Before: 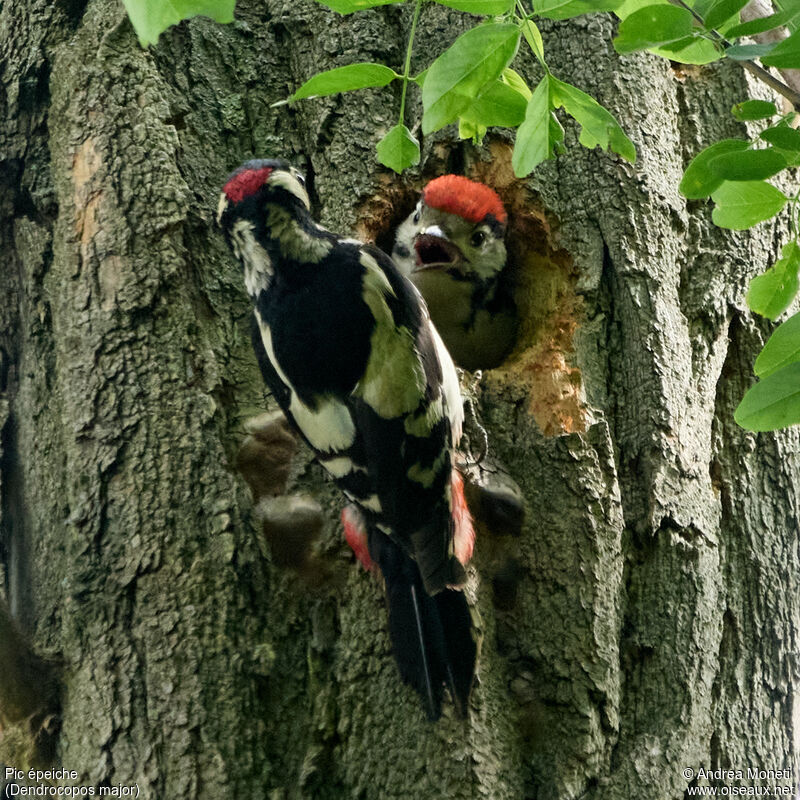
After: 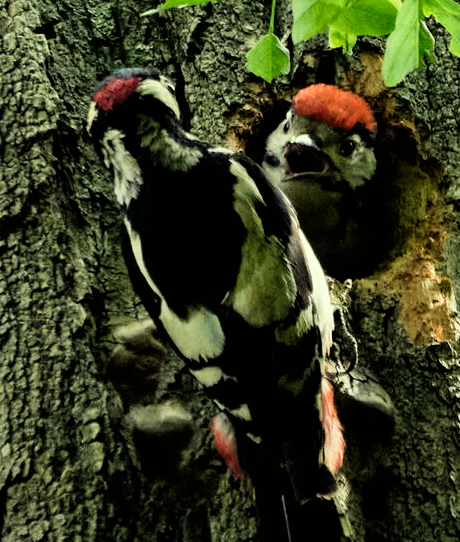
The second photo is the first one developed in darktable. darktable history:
crop: left 16.253%, top 11.492%, right 26.147%, bottom 20.756%
filmic rgb: black relative exposure -5 EV, white relative exposure 3.51 EV, threshold 5.96 EV, hardness 3.18, contrast 1.298, highlights saturation mix -49.14%, enable highlight reconstruction true
color correction: highlights a* -5.86, highlights b* 11.18
levels: mode automatic, white 99.98%
